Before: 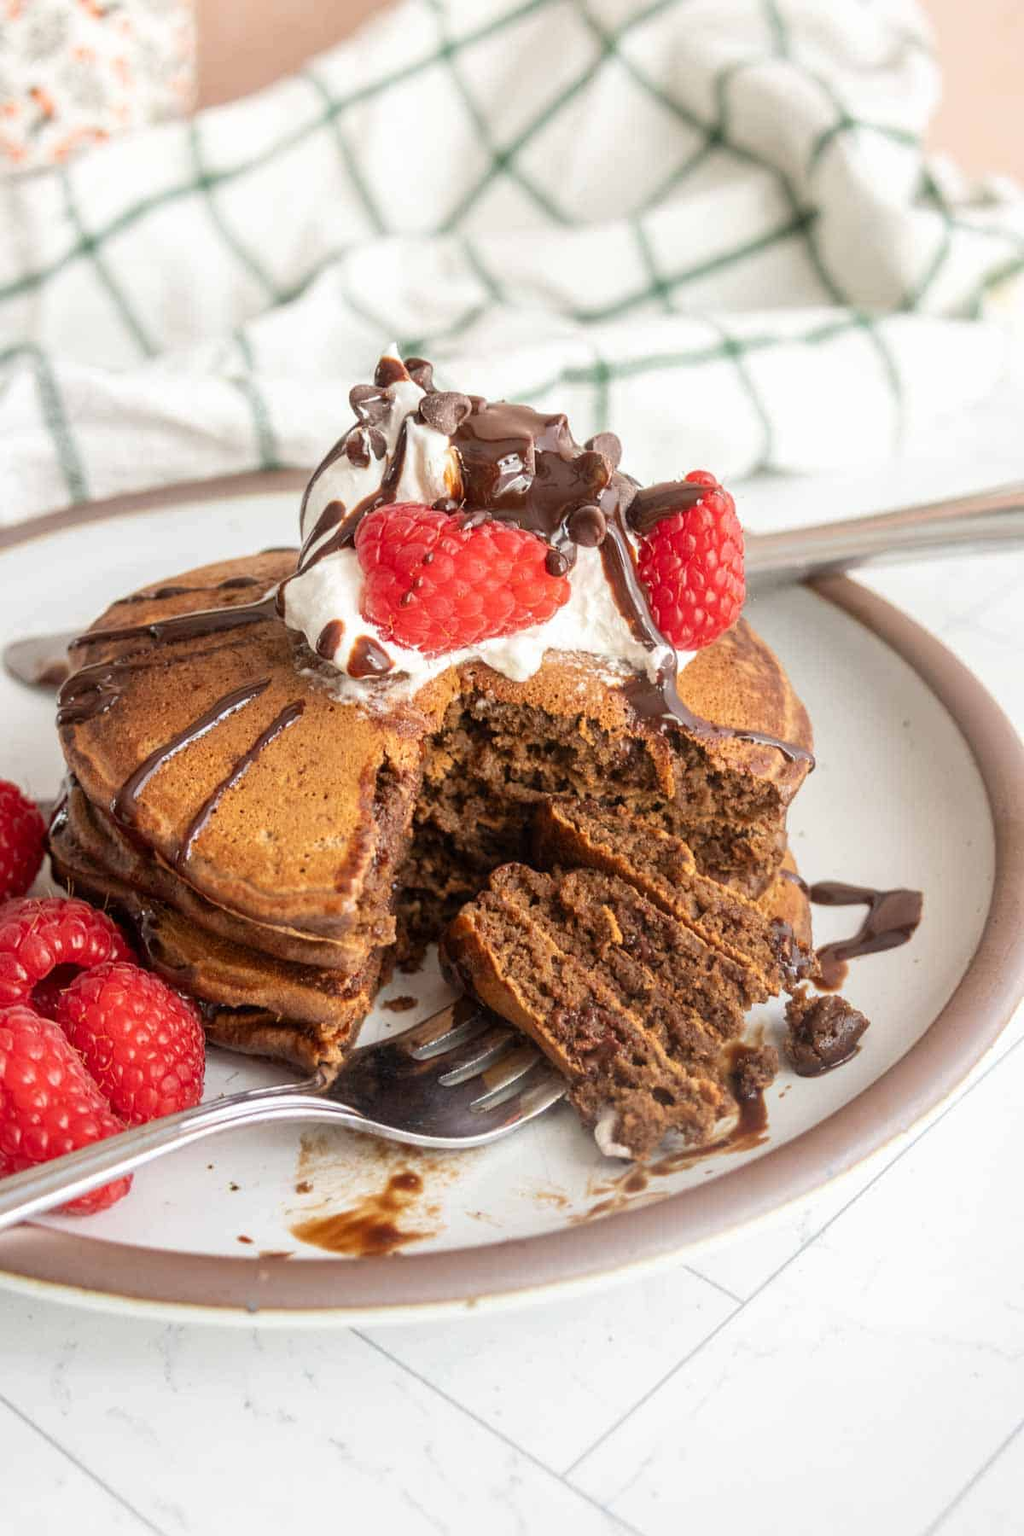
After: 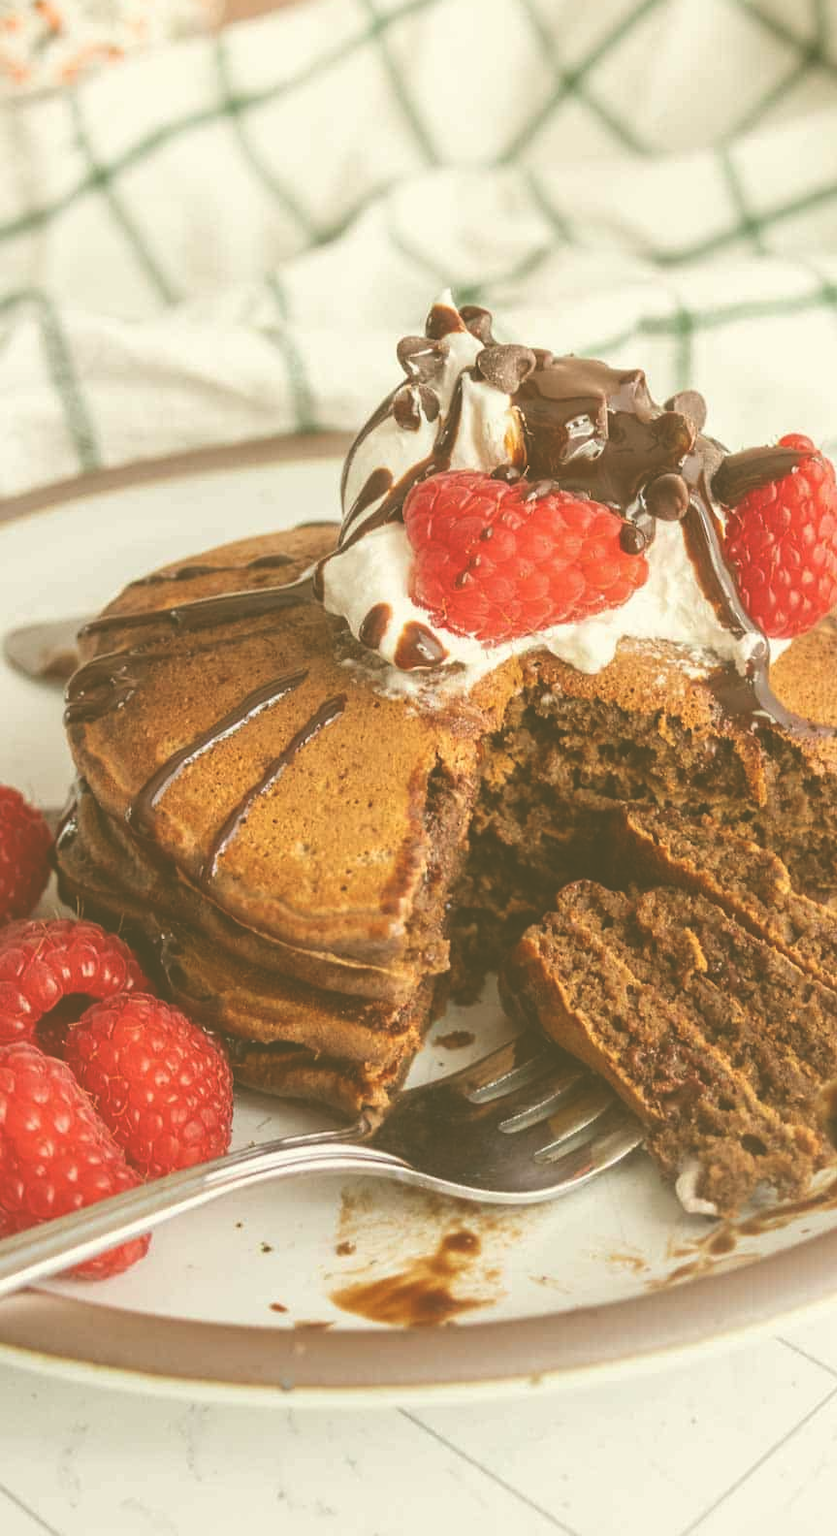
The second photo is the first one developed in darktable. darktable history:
color correction: highlights a* -1.43, highlights b* 10.12, shadows a* 0.395, shadows b* 19.35
exposure: black level correction -0.062, exposure -0.05 EV, compensate highlight preservation false
crop: top 5.803%, right 27.864%, bottom 5.804%
